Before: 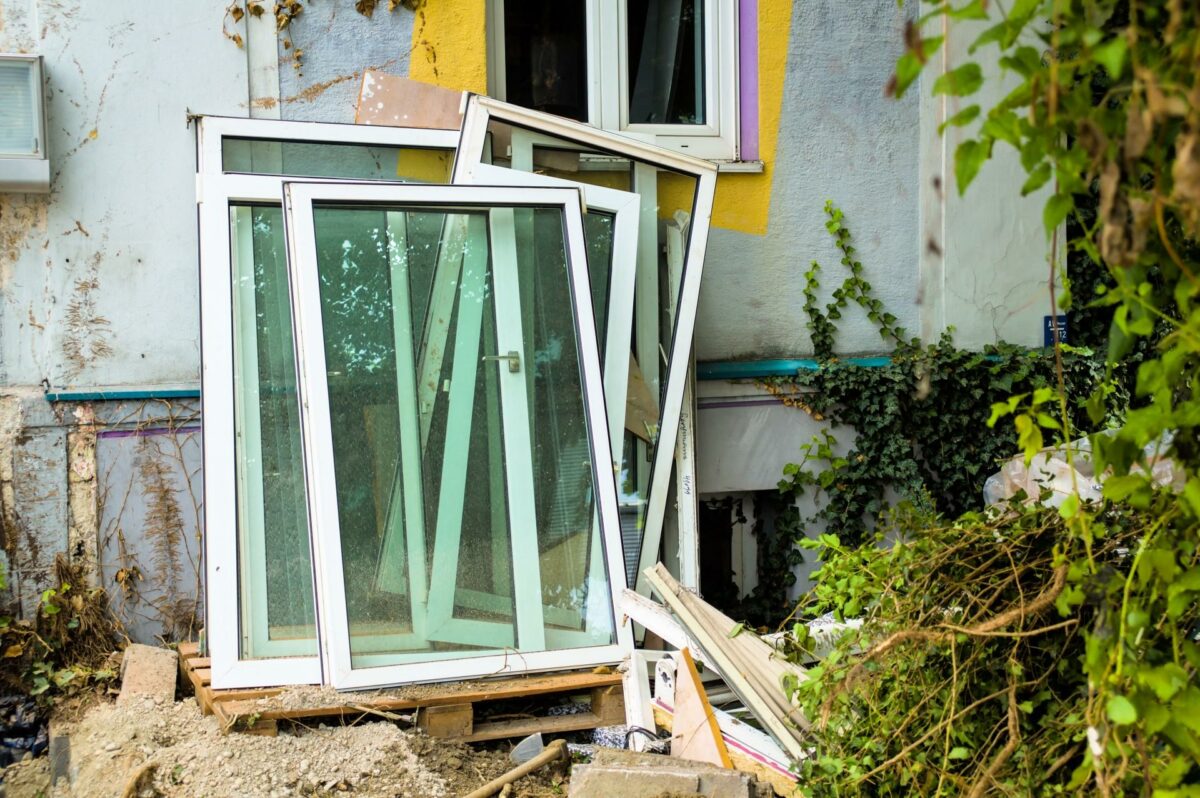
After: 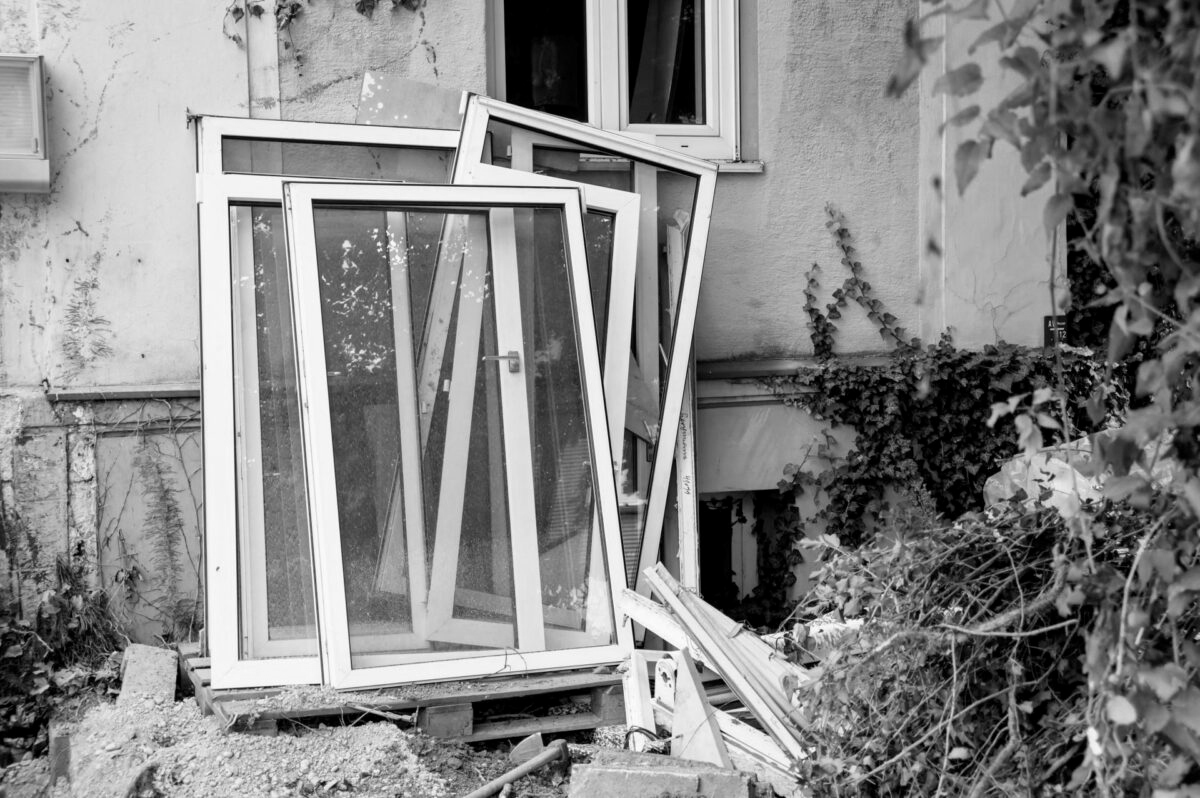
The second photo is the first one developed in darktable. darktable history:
monochrome: a -6.99, b 35.61, size 1.4
exposure: black level correction 0.001, compensate highlight preservation false
